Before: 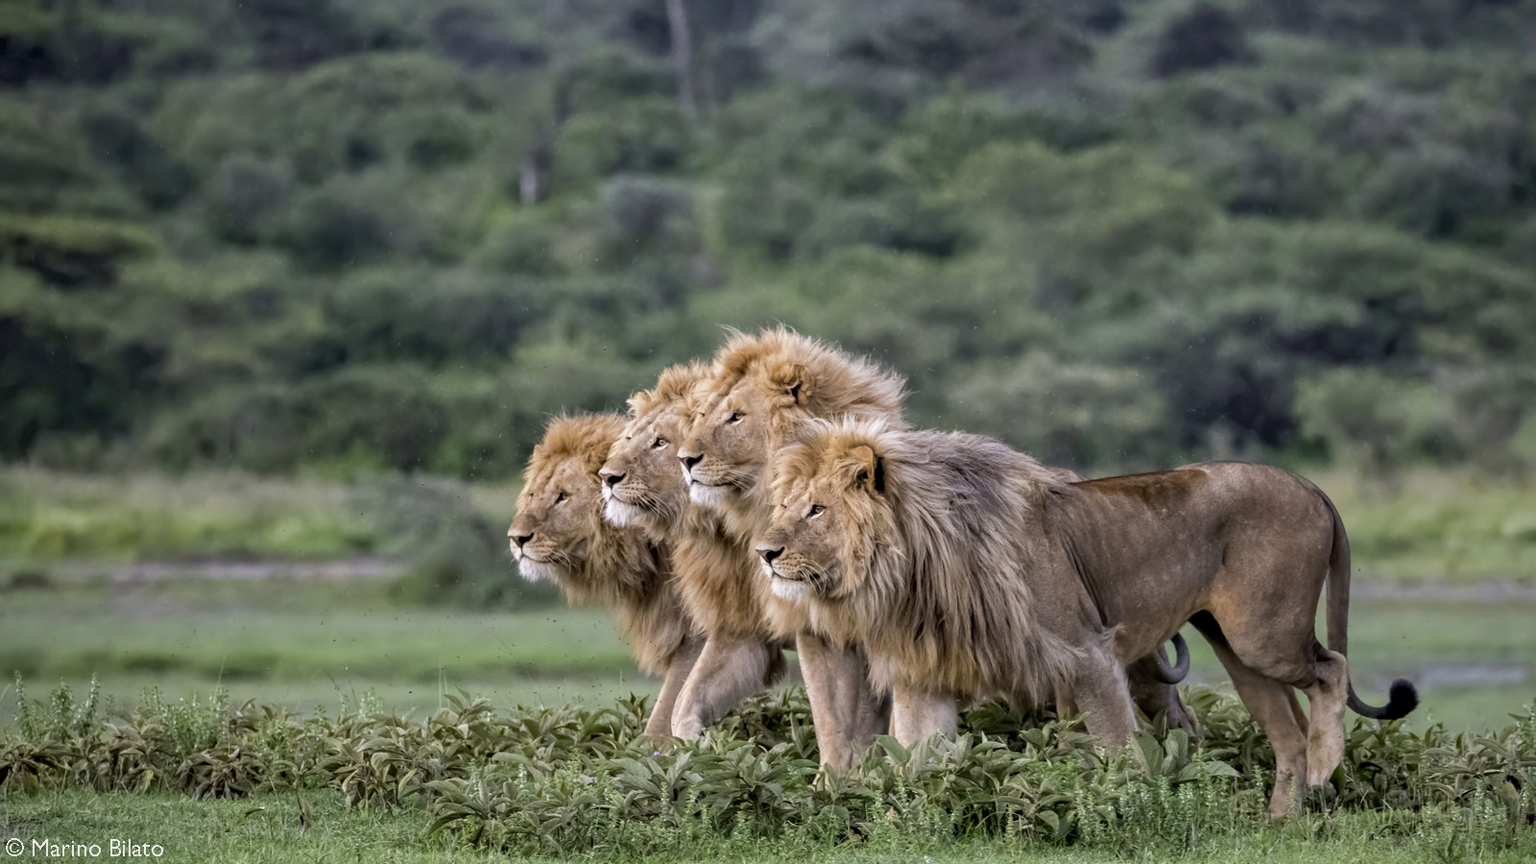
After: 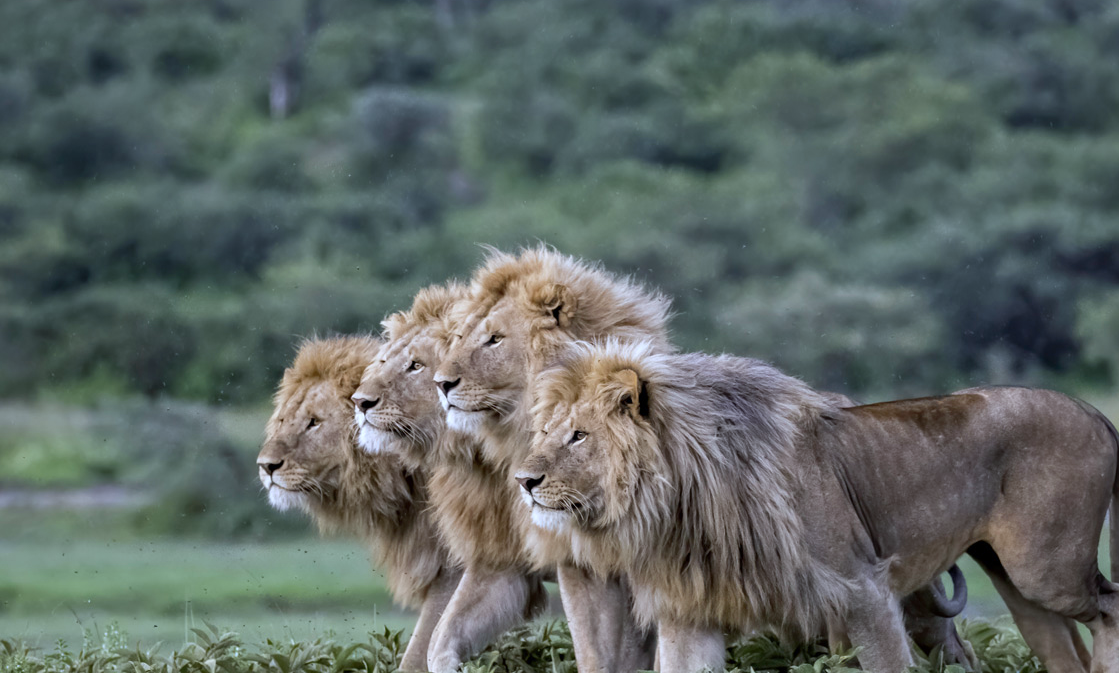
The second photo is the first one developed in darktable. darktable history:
color calibration: x 0.37, y 0.382, temperature 4313.32 K
crop and rotate: left 17.046%, top 10.659%, right 12.989%, bottom 14.553%
white balance: red 0.986, blue 1.01
